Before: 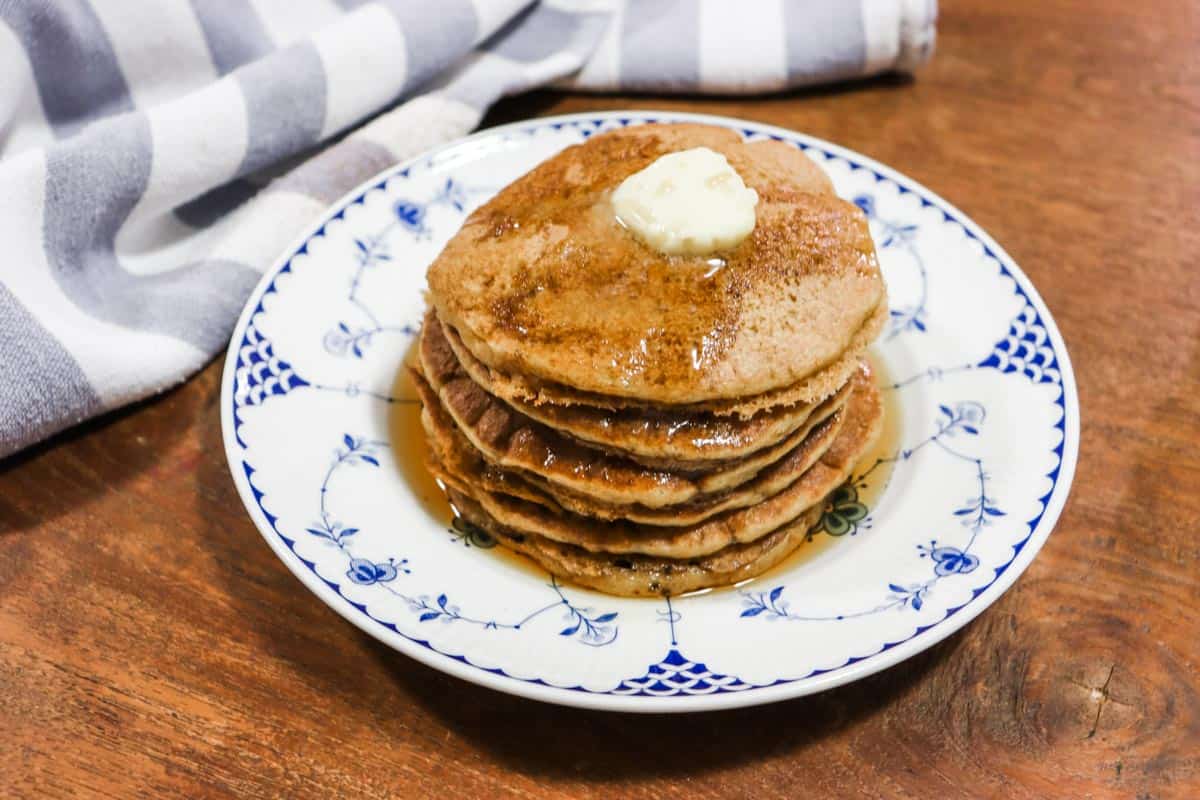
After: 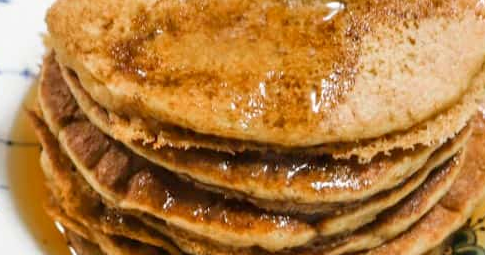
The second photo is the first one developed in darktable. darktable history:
crop: left 31.751%, top 32.172%, right 27.8%, bottom 35.83%
levels: levels [0, 0.478, 1]
